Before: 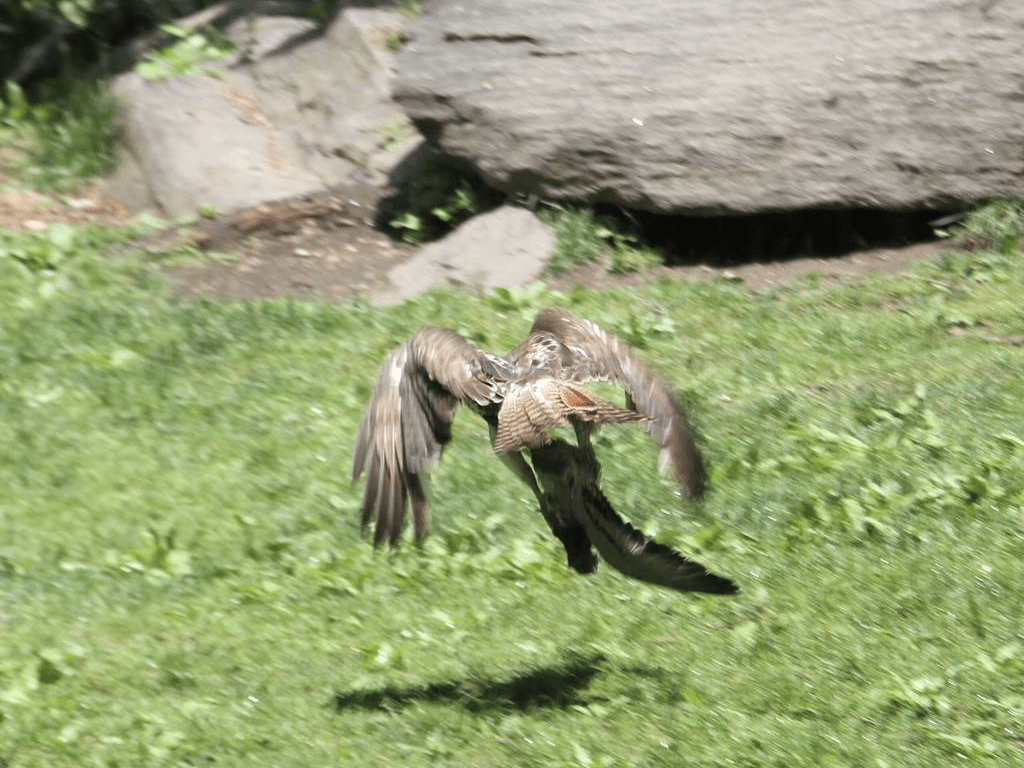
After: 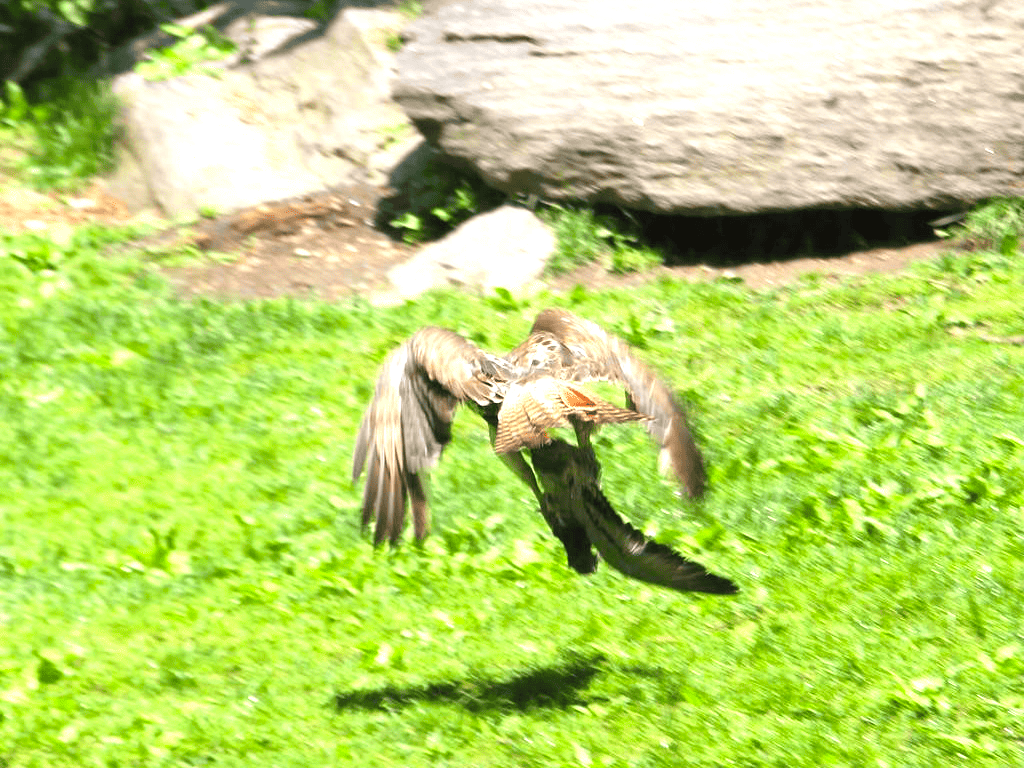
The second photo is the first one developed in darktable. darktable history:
color correction: highlights b* 0.026, saturation 1.76
exposure: exposure 0.912 EV, compensate exposure bias true, compensate highlight preservation false
